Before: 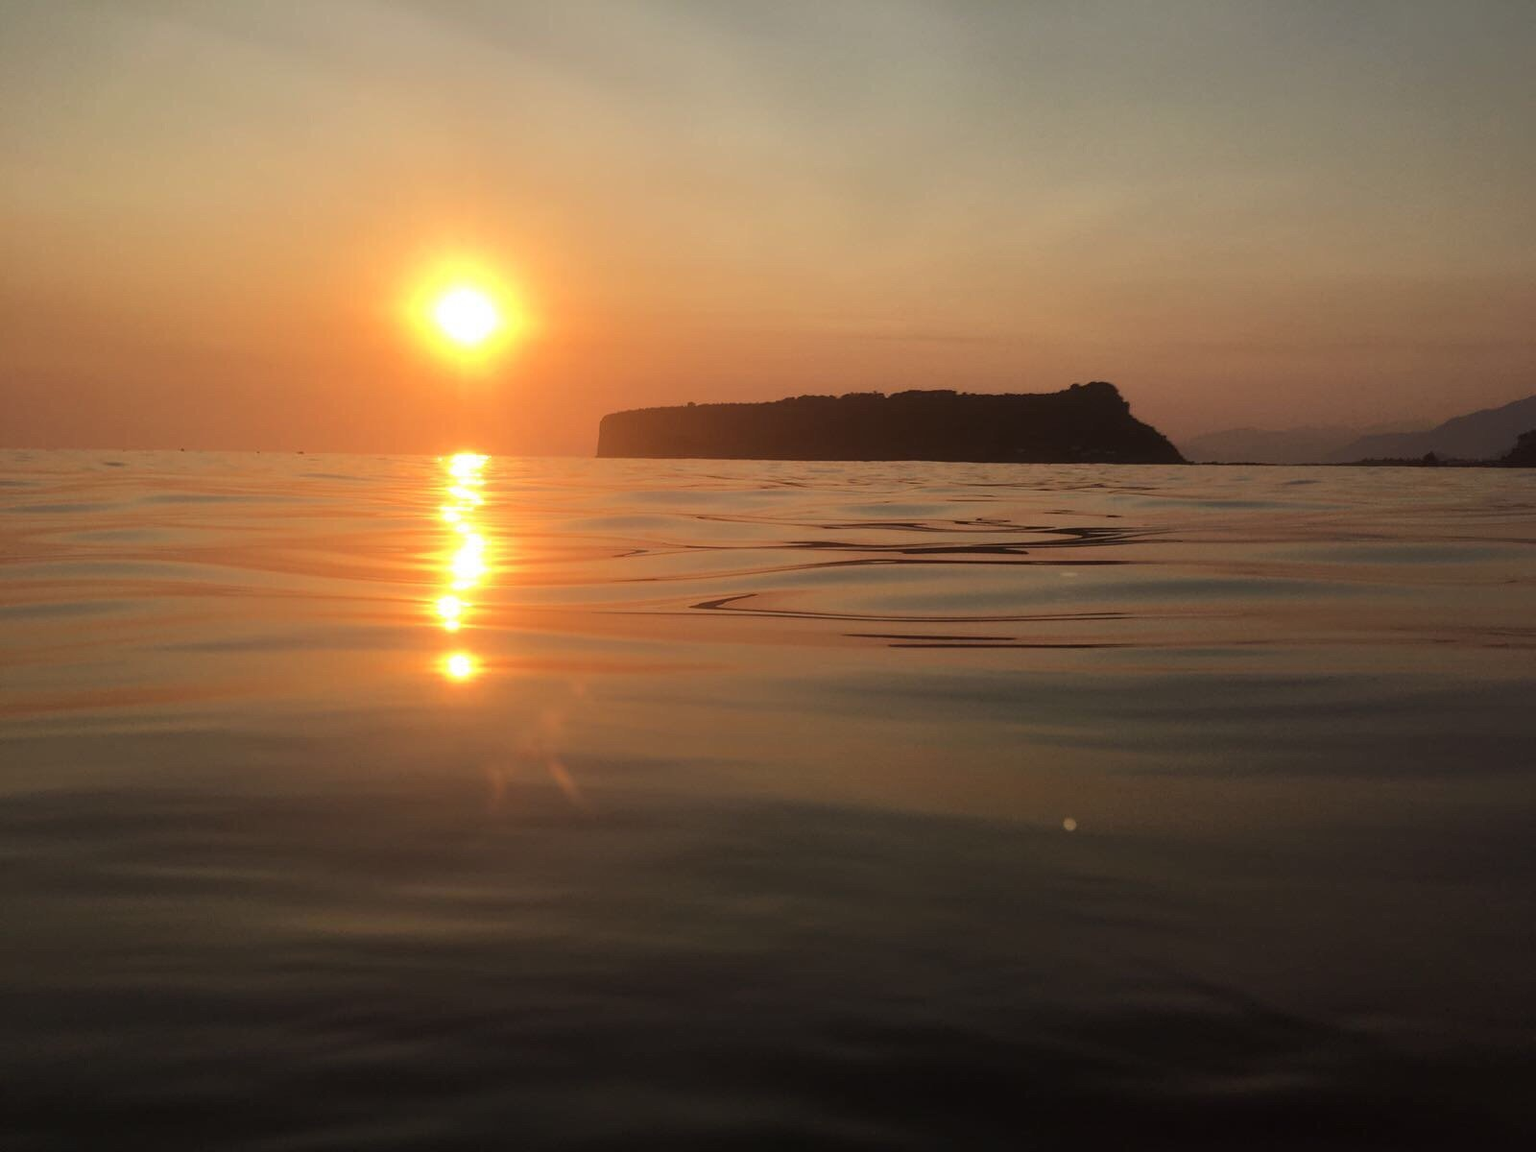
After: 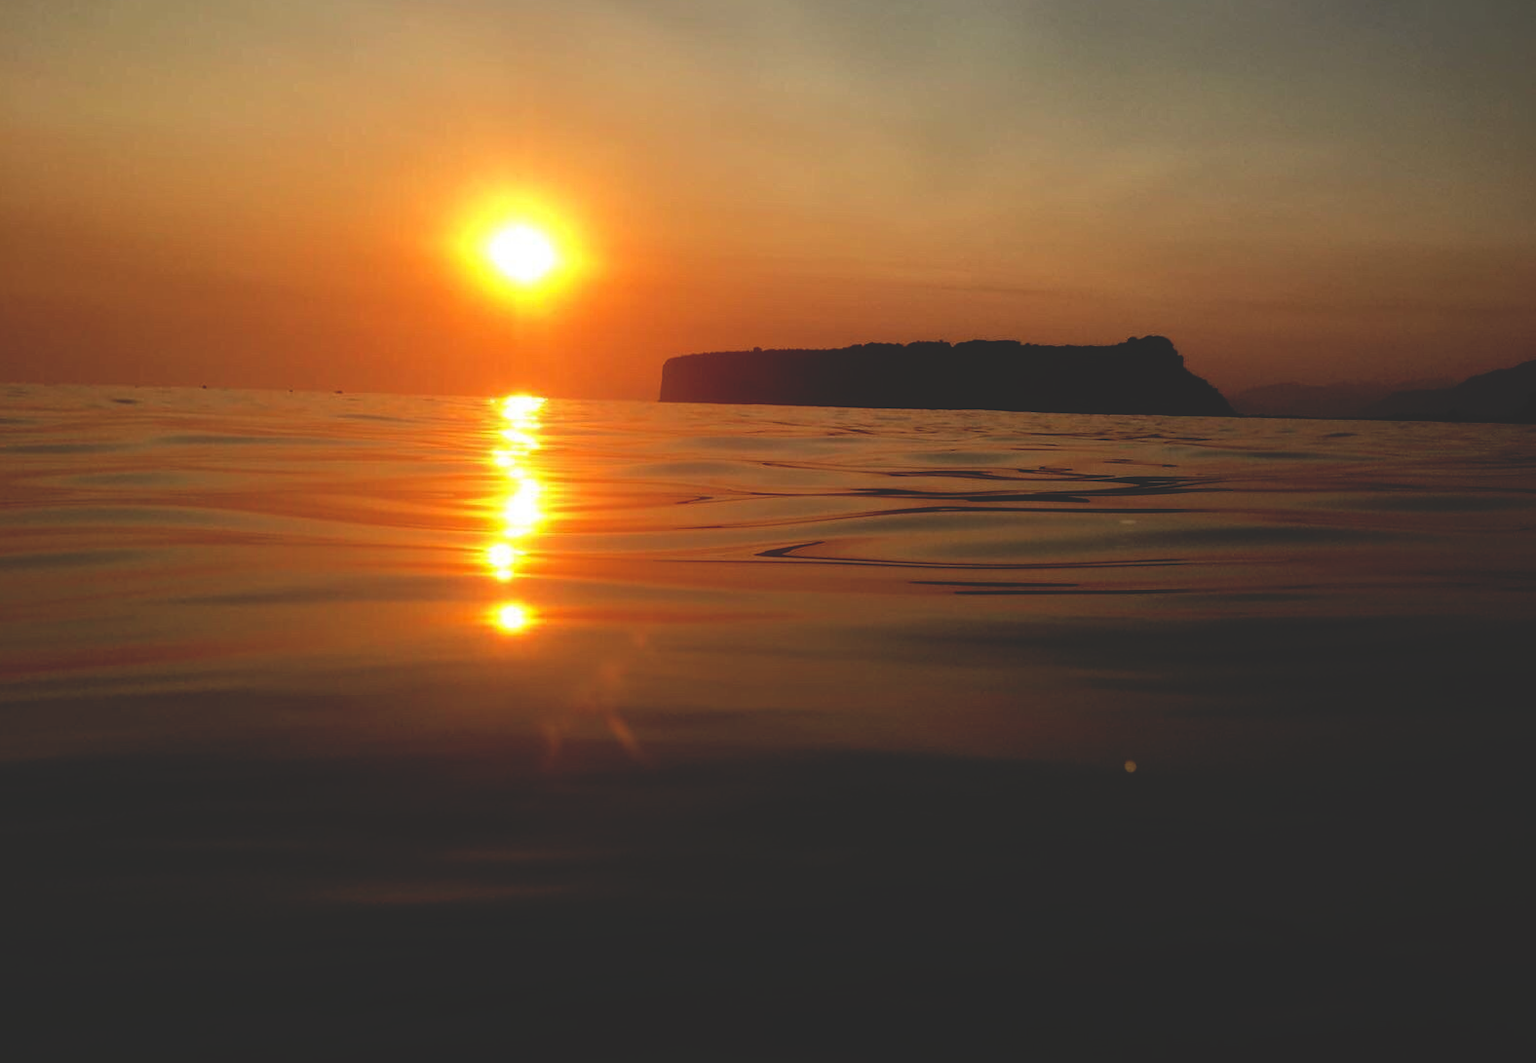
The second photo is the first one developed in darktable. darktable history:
rotate and perspective: rotation -0.013°, lens shift (vertical) -0.027, lens shift (horizontal) 0.178, crop left 0.016, crop right 0.989, crop top 0.082, crop bottom 0.918
base curve: curves: ch0 [(0, 0.02) (0.083, 0.036) (1, 1)], preserve colors none
